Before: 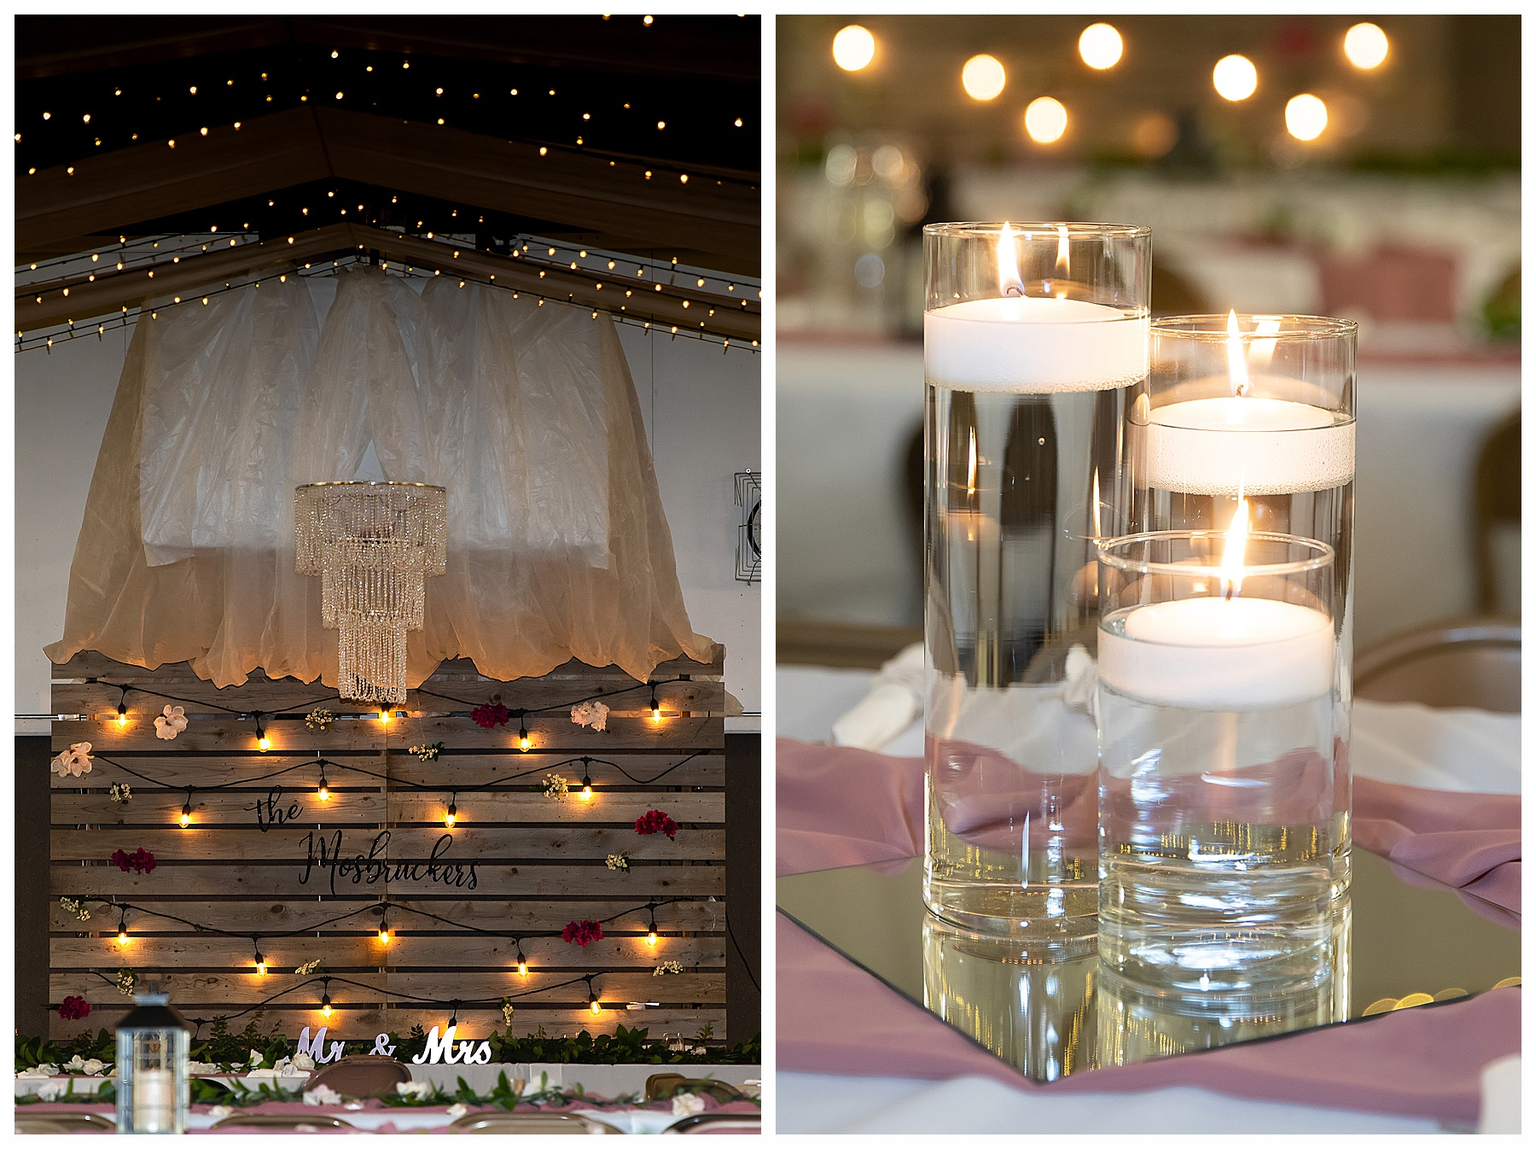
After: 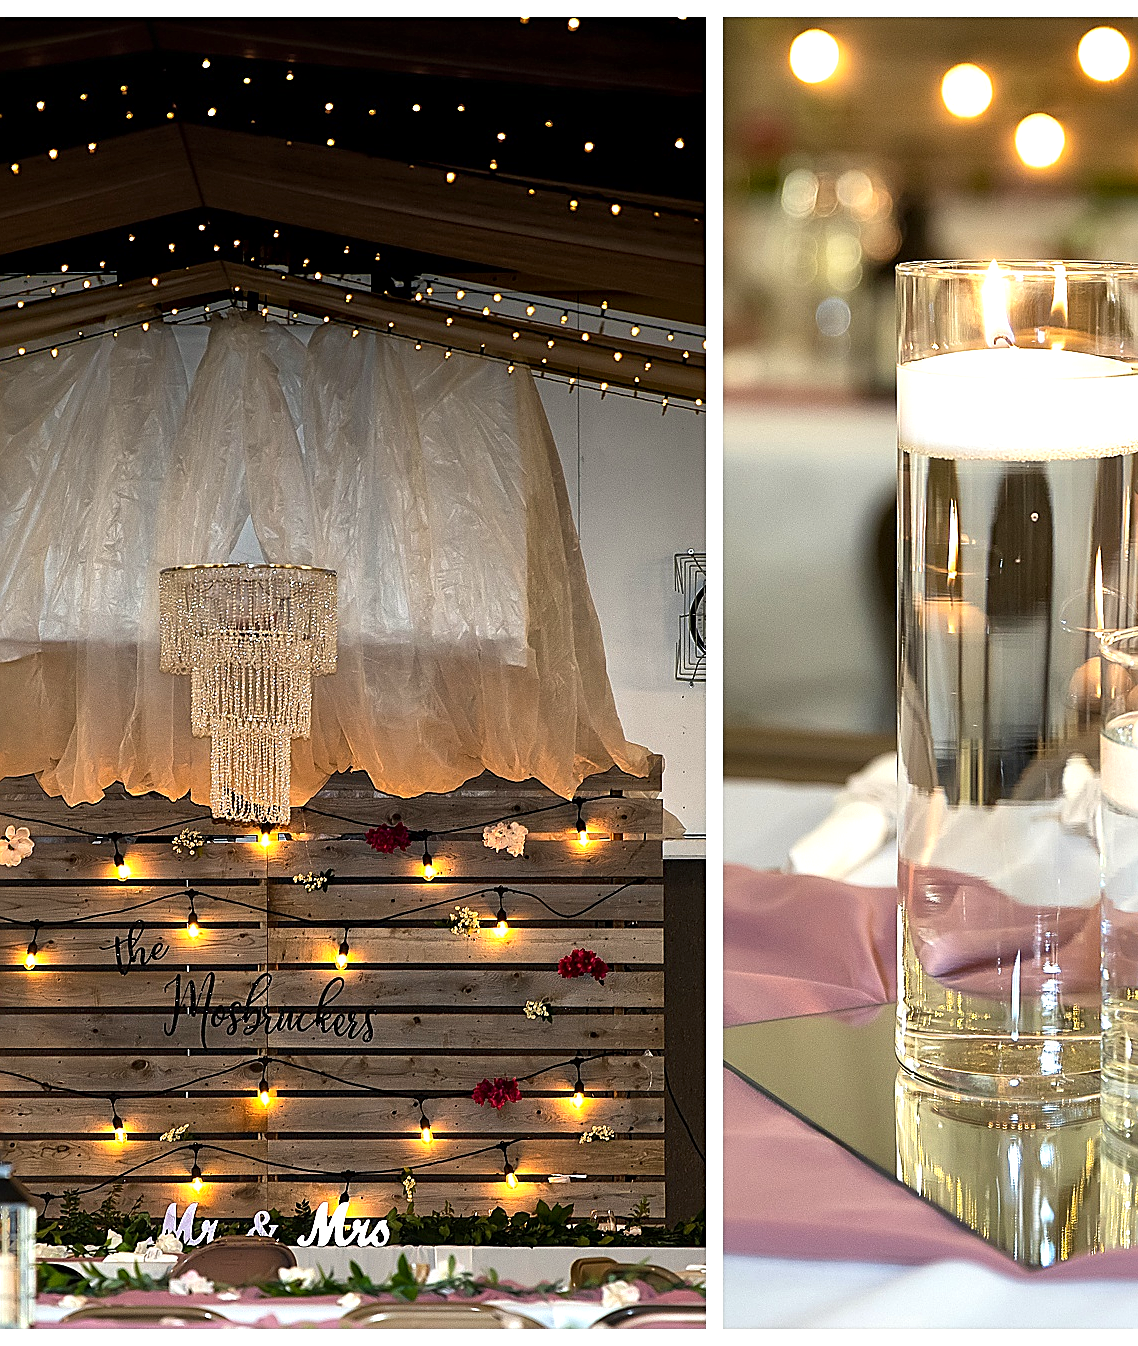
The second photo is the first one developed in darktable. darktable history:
exposure: black level correction 0, exposure 0.498 EV, compensate exposure bias true, compensate highlight preservation false
sharpen: on, module defaults
crop: left 10.385%, right 26.392%
color balance rgb: shadows lift › chroma 0.949%, shadows lift › hue 112.09°, highlights gain › luminance 6.427%, highlights gain › chroma 1.308%, highlights gain › hue 90.81°, perceptual saturation grading › global saturation 0.457%, global vibrance 20%
local contrast: mode bilateral grid, contrast 19, coarseness 50, detail 150%, midtone range 0.2
